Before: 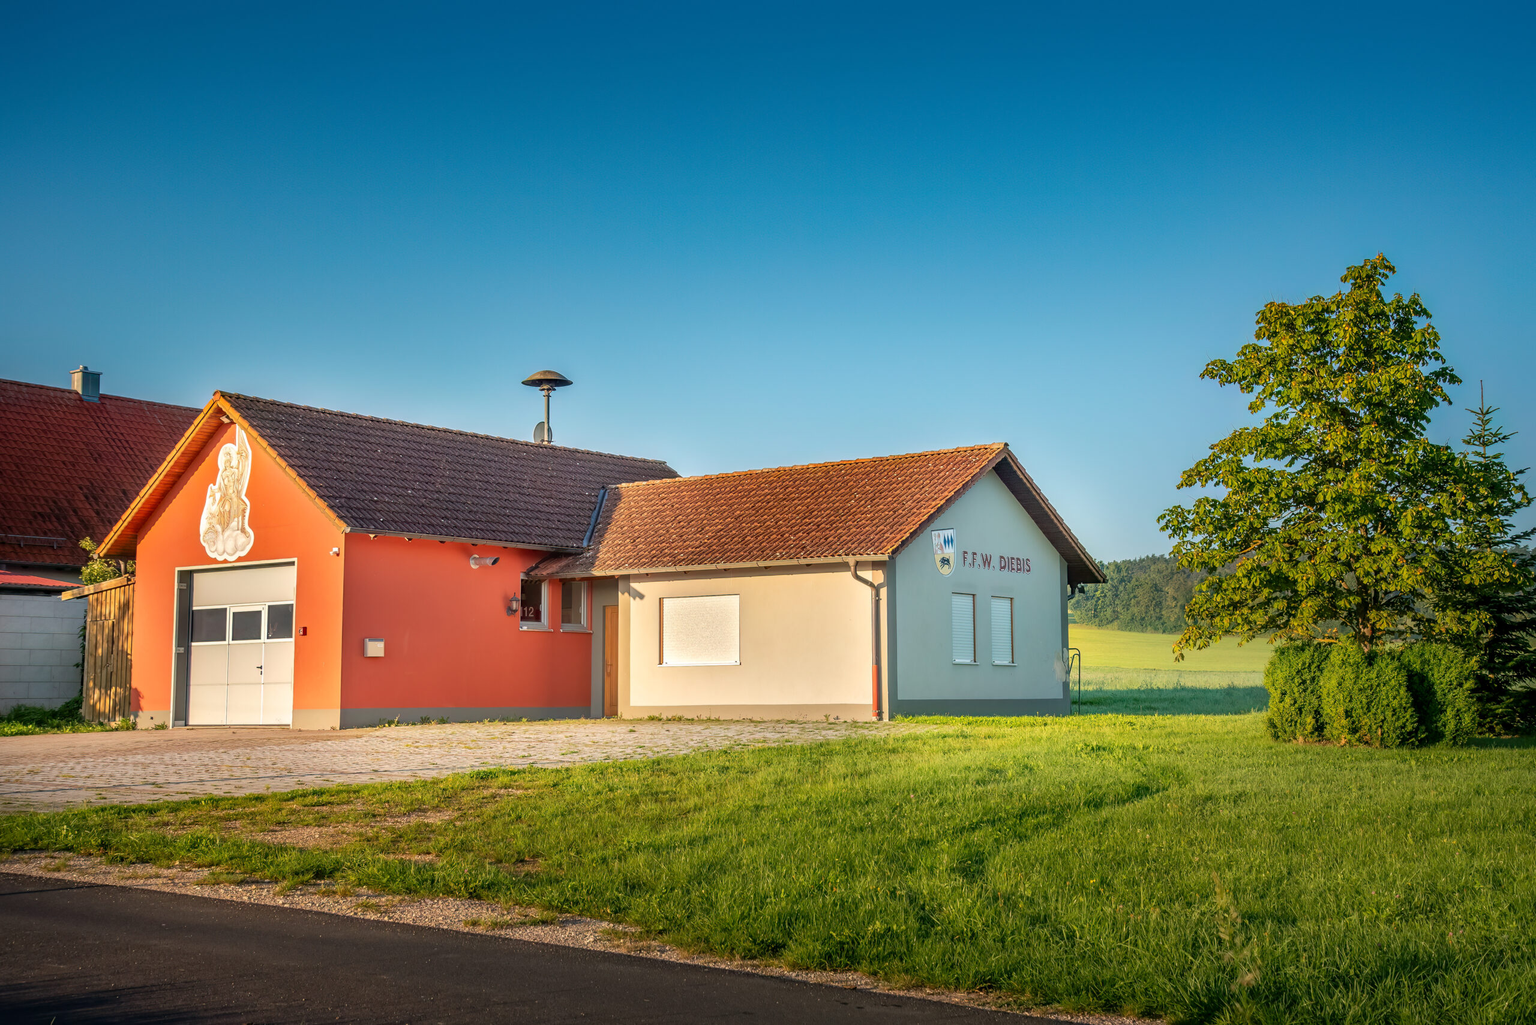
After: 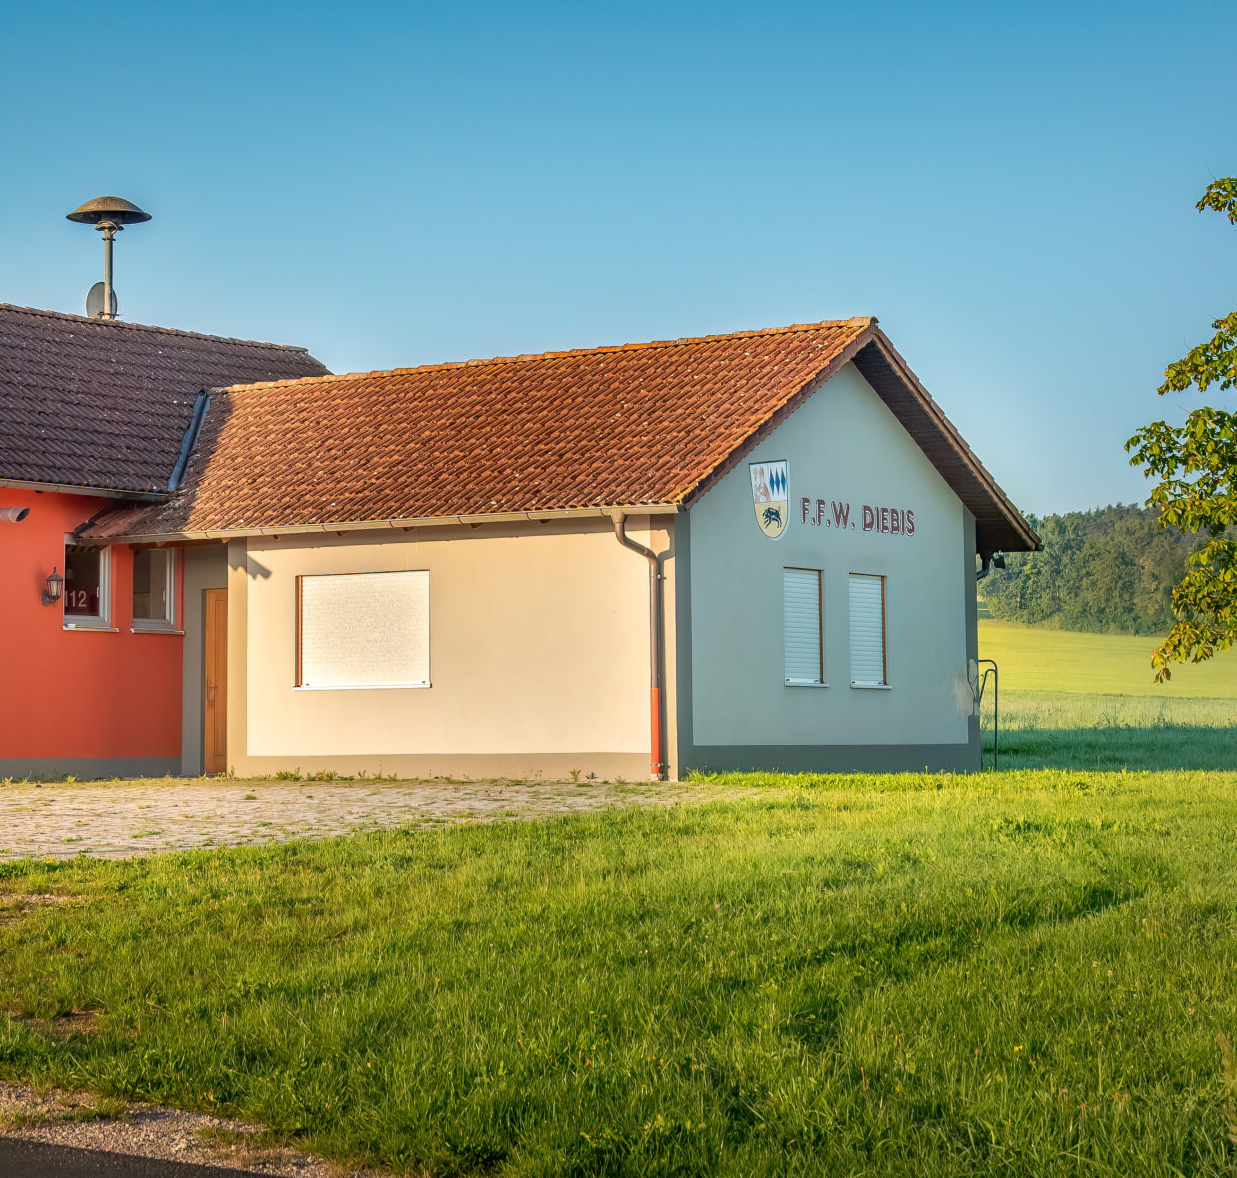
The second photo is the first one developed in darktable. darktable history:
crop: left 31.378%, top 24.64%, right 20.292%, bottom 6.38%
